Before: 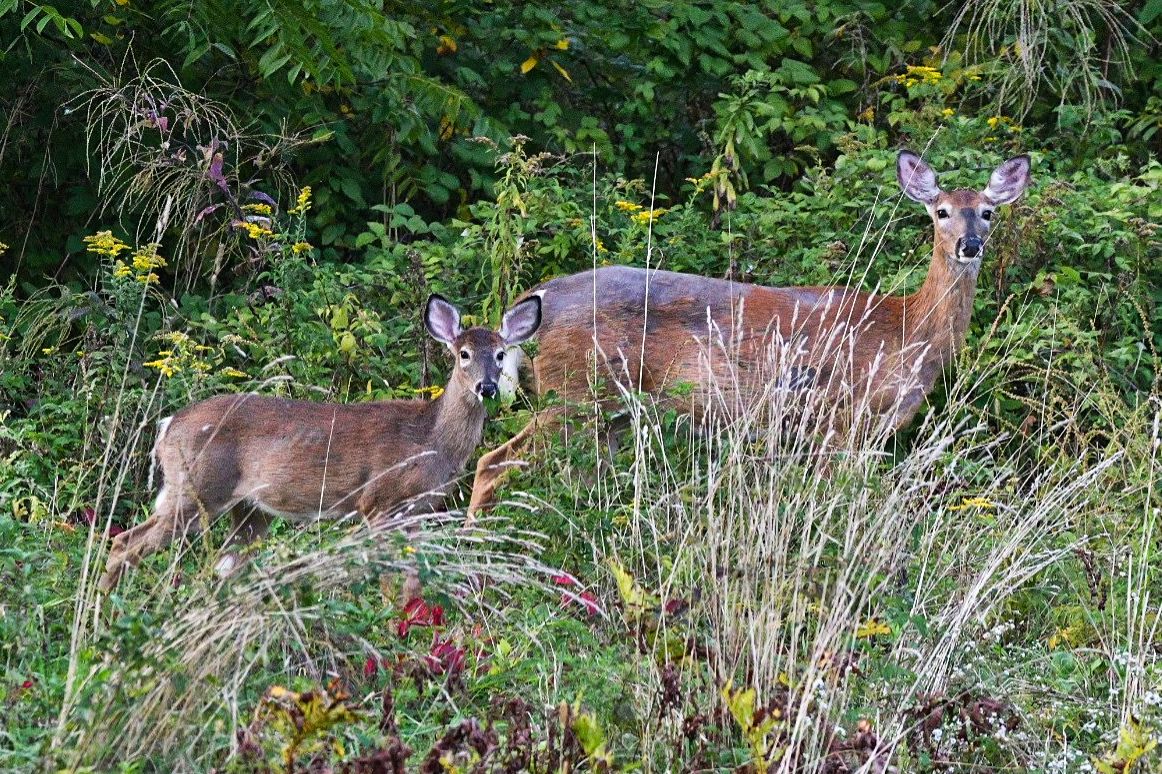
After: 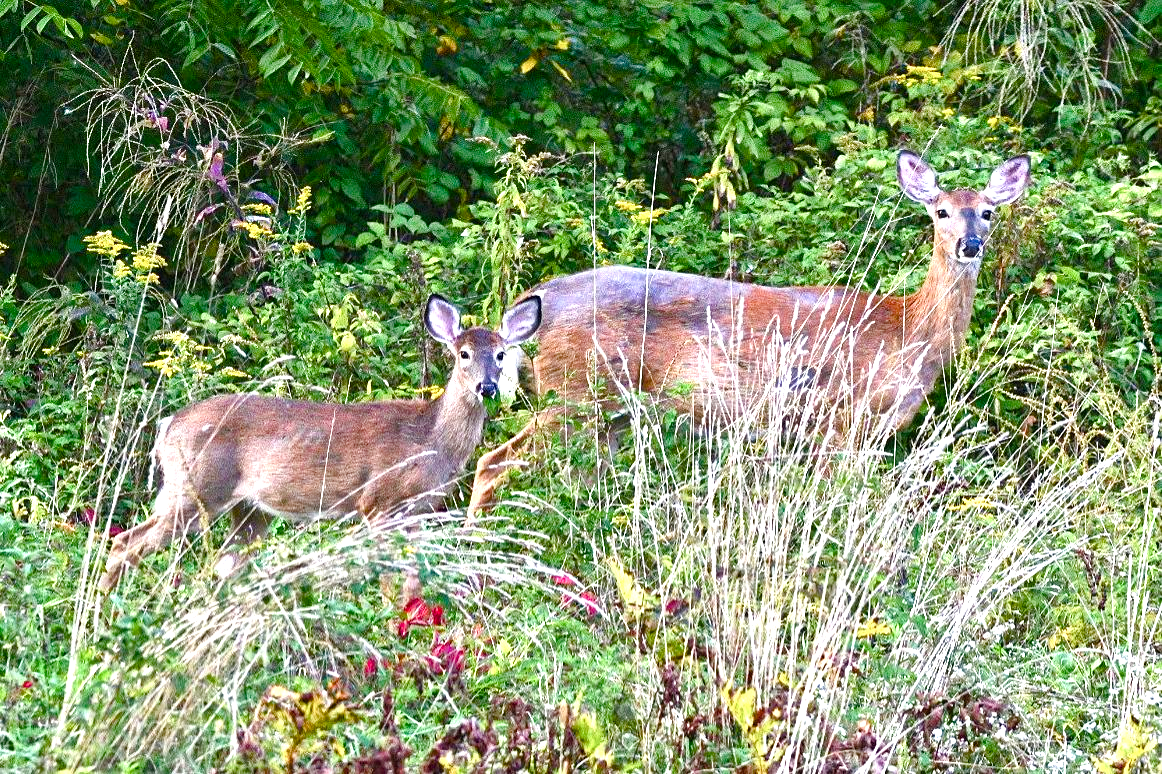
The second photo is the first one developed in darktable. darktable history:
color balance rgb: shadows lift › chroma 0.698%, shadows lift › hue 112.45°, linear chroma grading › global chroma 15.309%, perceptual saturation grading › global saturation 20%, perceptual saturation grading › highlights -50.22%, perceptual saturation grading › shadows 30.683%, global vibrance 20%
exposure: black level correction 0, exposure 1.1 EV, compensate exposure bias true, compensate highlight preservation false
